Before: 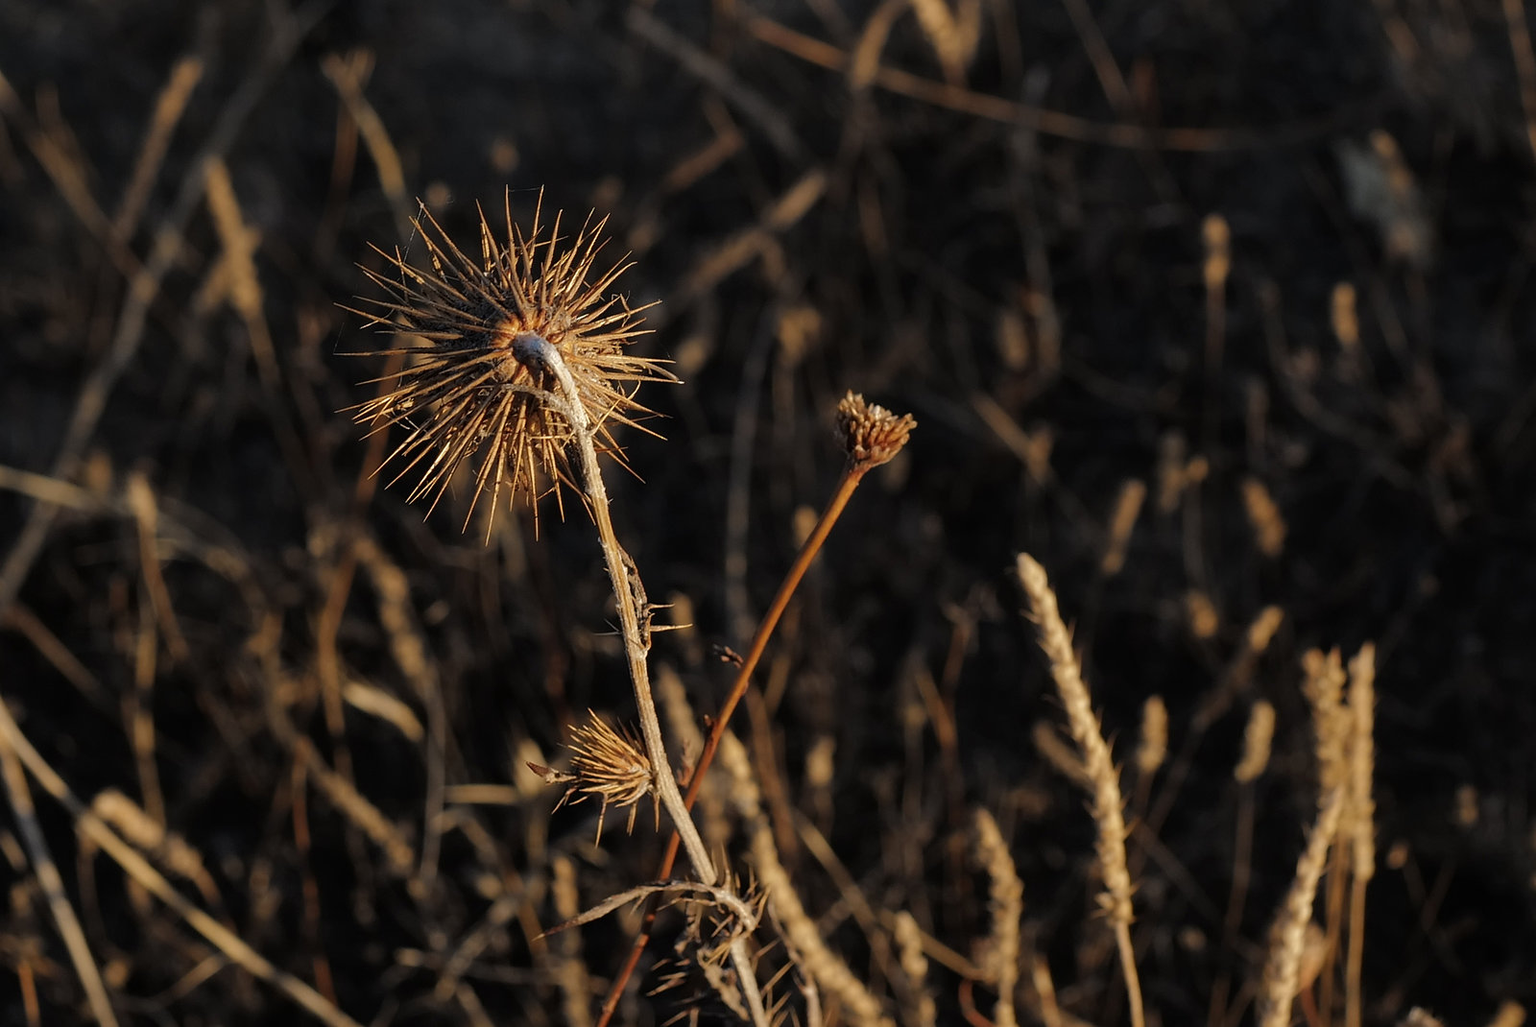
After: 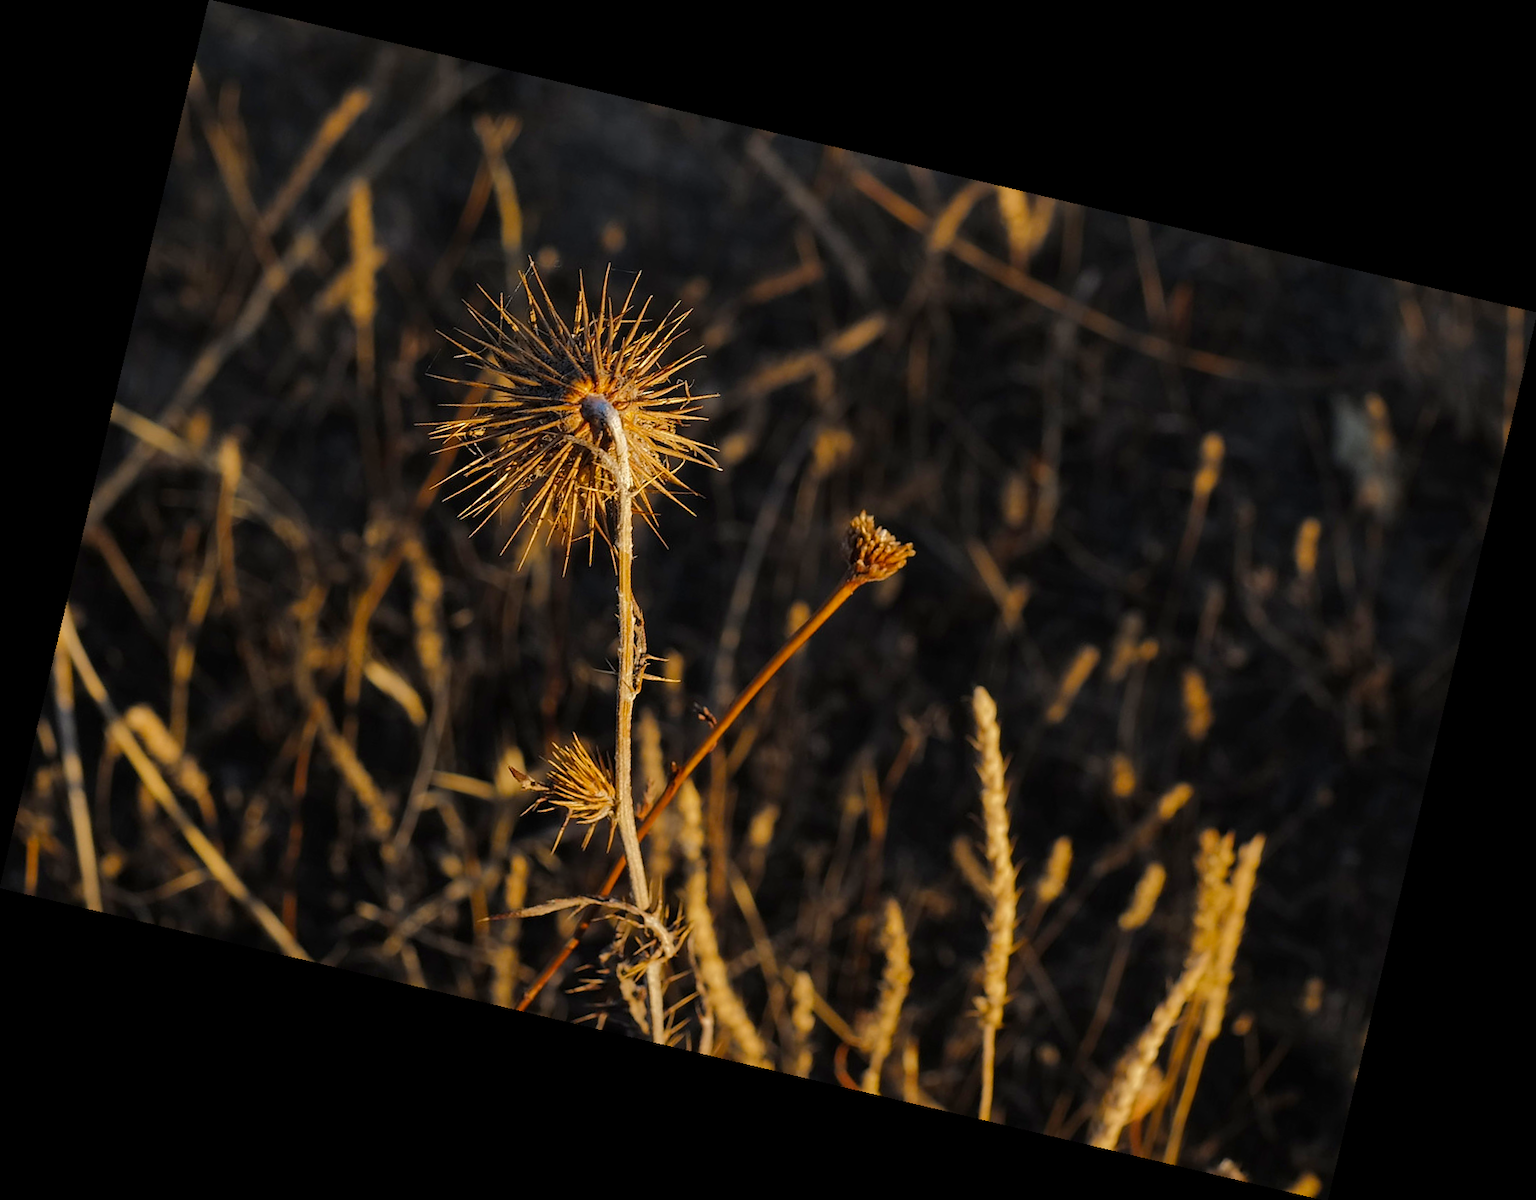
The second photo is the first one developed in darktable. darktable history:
color balance rgb: perceptual saturation grading › global saturation 25%, perceptual brilliance grading › mid-tones 10%, perceptual brilliance grading › shadows 15%, global vibrance 20%
rotate and perspective: rotation 13.27°, automatic cropping off
